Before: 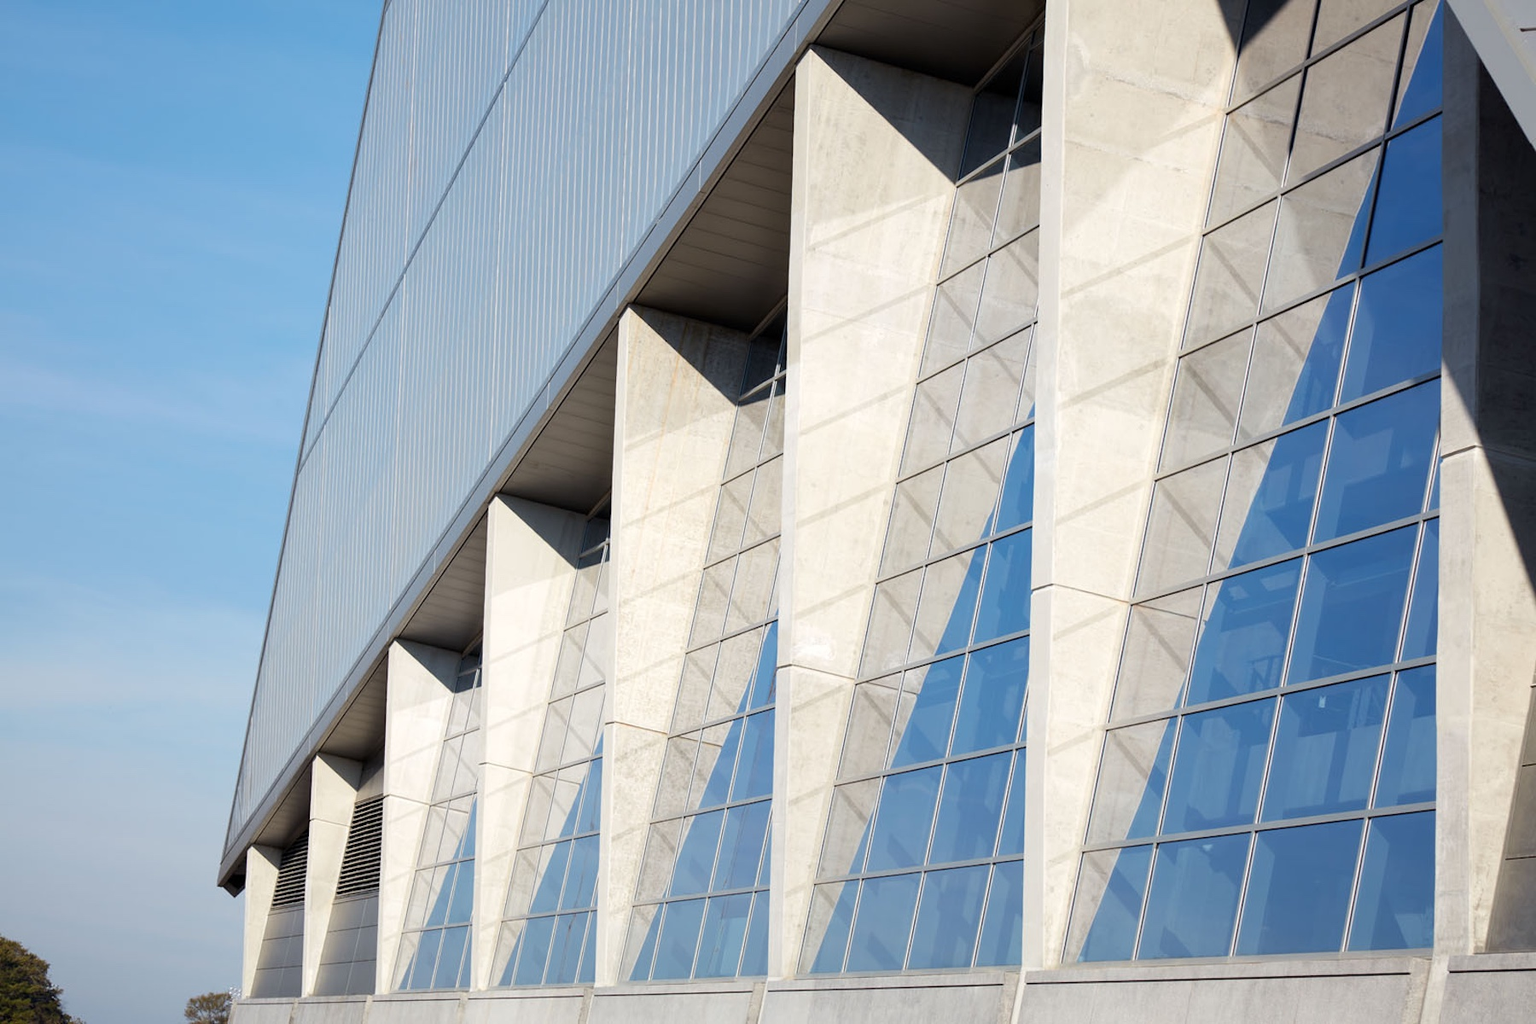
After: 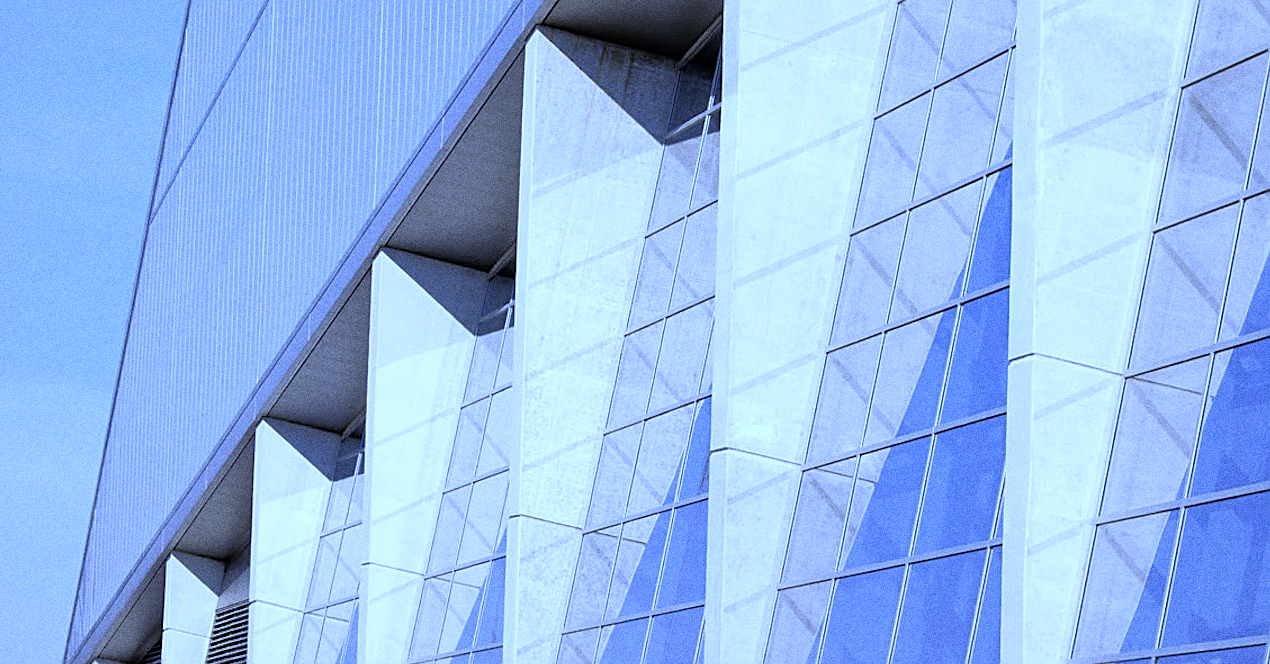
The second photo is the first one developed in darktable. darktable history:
contrast brightness saturation: saturation -0.17
color balance rgb: global vibrance 10%
white balance: red 0.766, blue 1.537
tone equalizer: -7 EV 0.15 EV, -6 EV 0.6 EV, -5 EV 1.15 EV, -4 EV 1.33 EV, -3 EV 1.15 EV, -2 EV 0.6 EV, -1 EV 0.15 EV, mask exposure compensation -0.5 EV
sharpen: on, module defaults
grain: coarseness 0.09 ISO, strength 40%
crop: left 11.123%, top 27.61%, right 18.3%, bottom 17.034%
